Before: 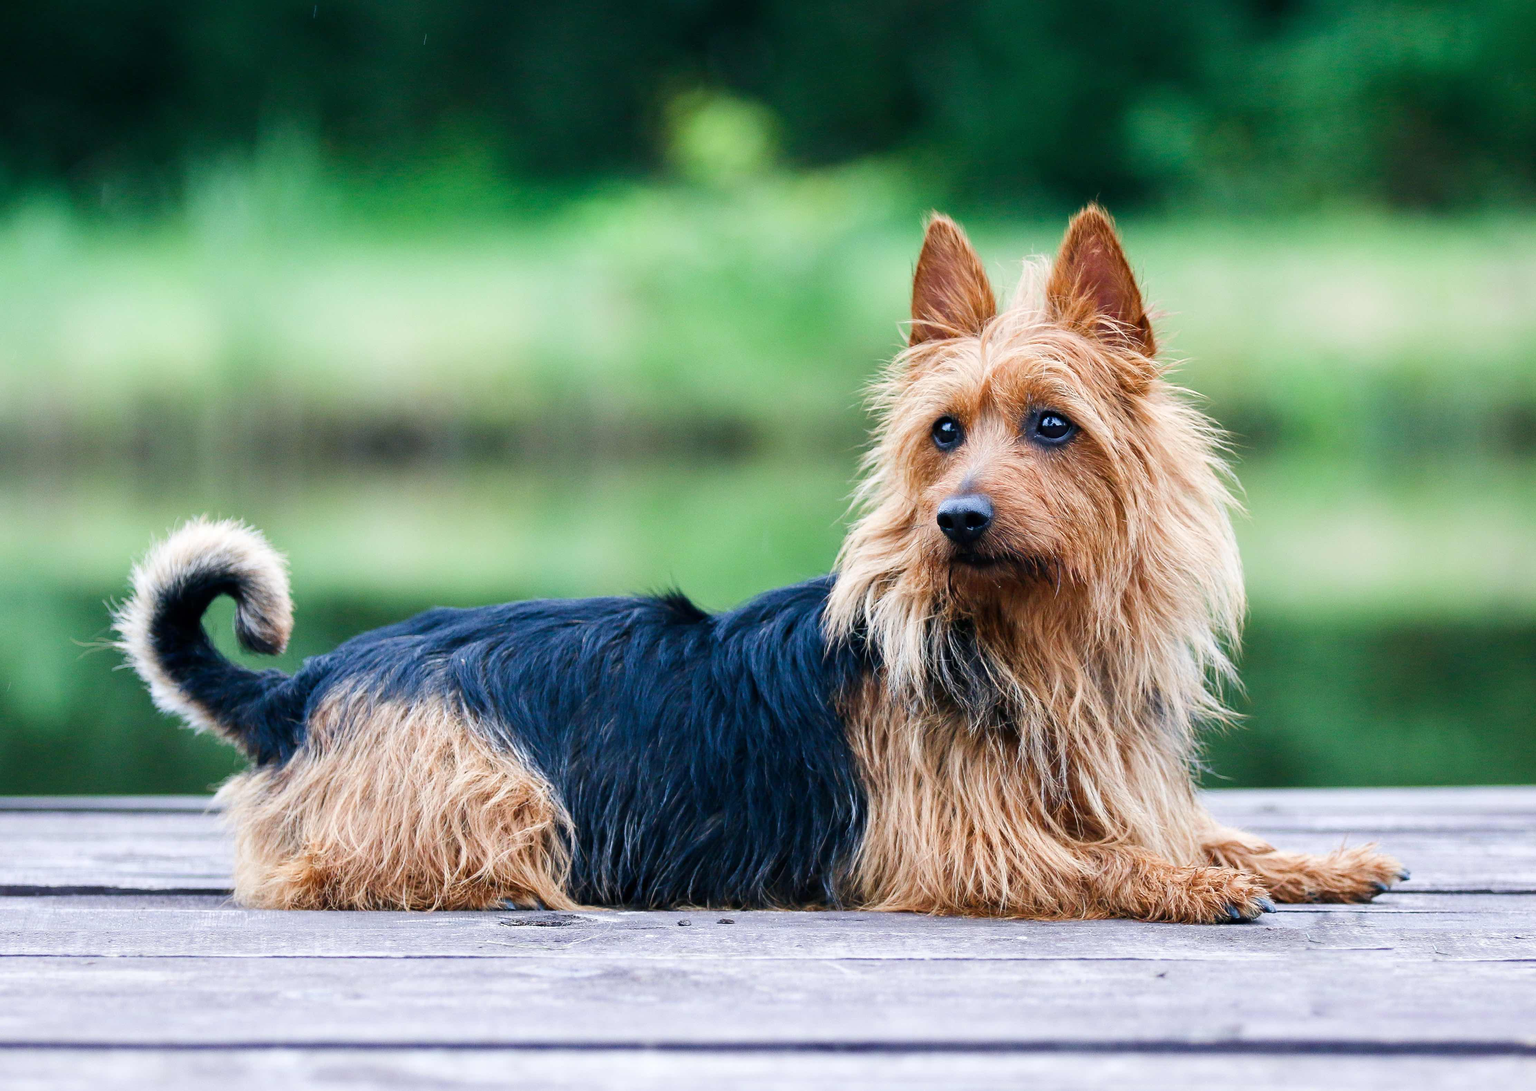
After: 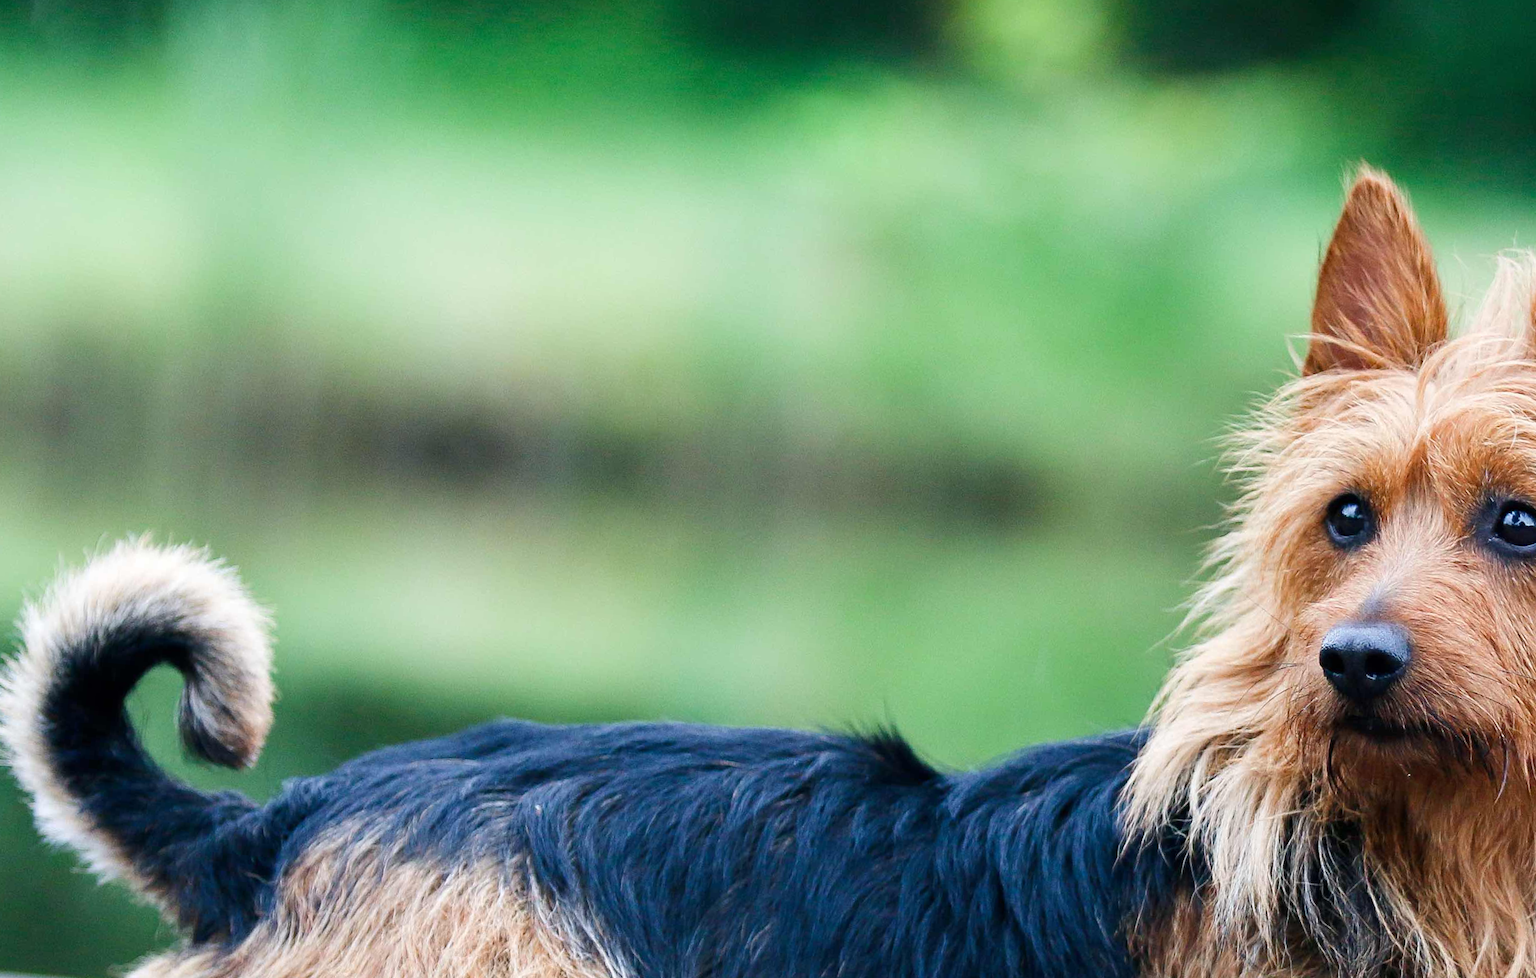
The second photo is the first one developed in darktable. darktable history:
crop and rotate: angle -5.65°, left 2.094%, top 6.601%, right 27.43%, bottom 30.166%
